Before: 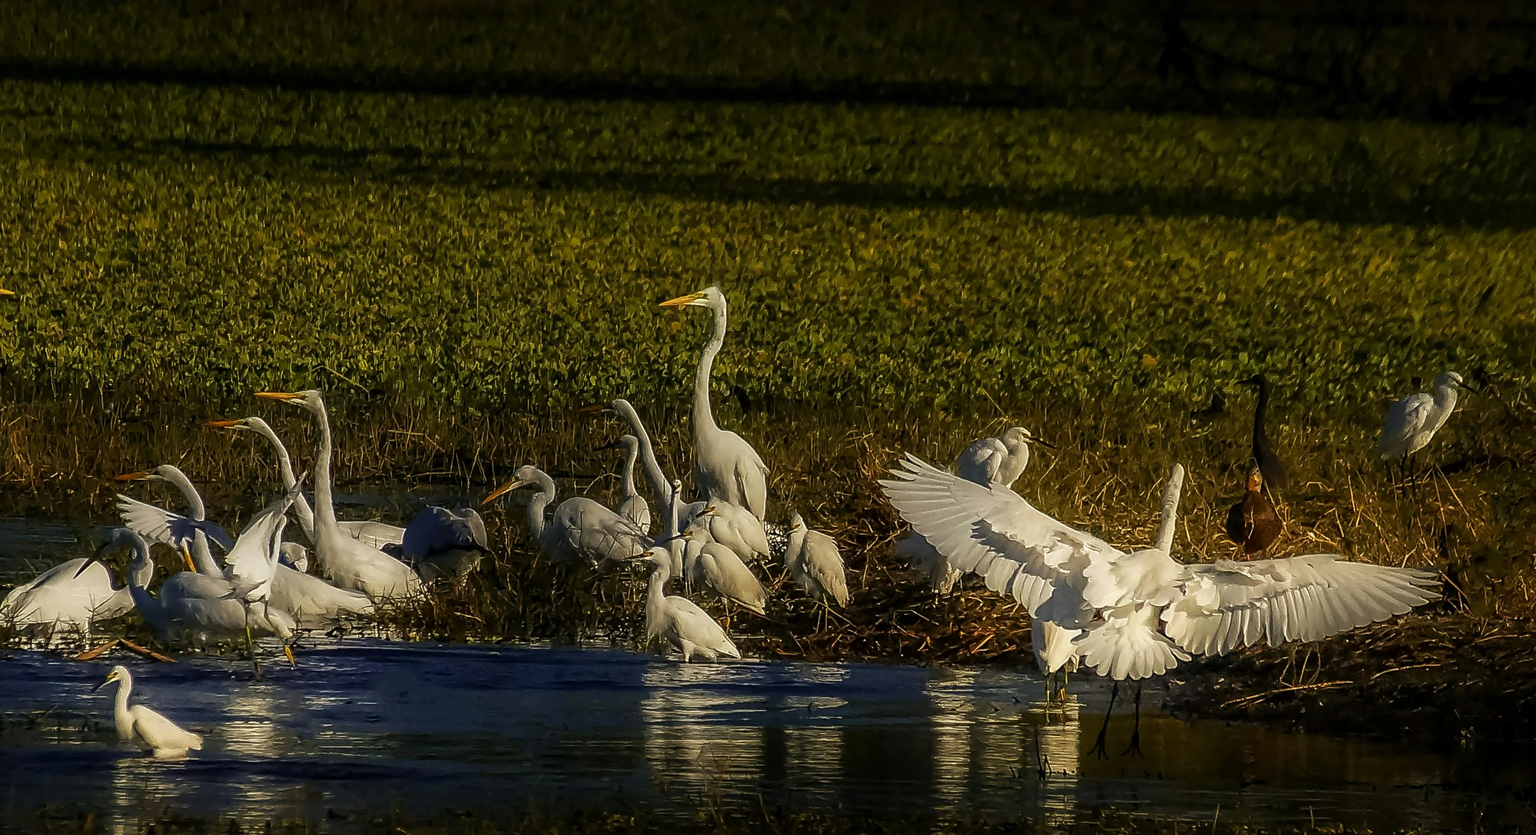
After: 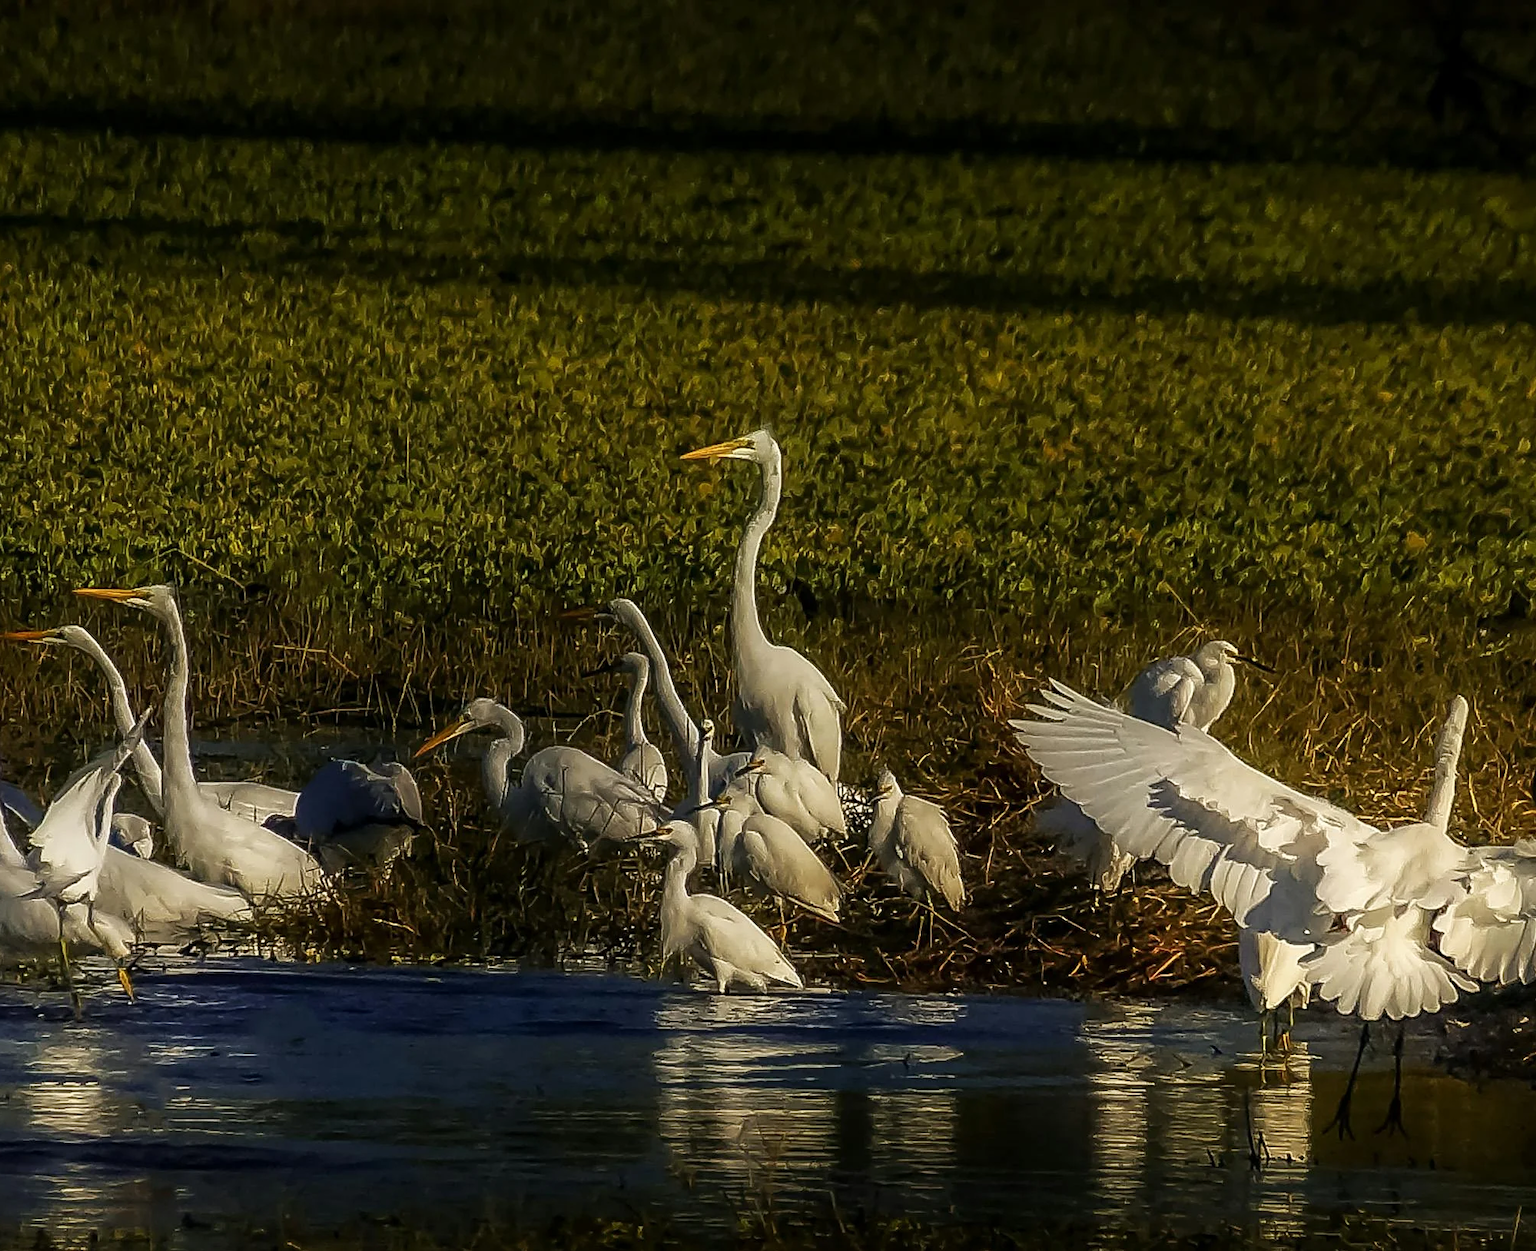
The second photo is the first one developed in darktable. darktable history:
crop and rotate: left 13.409%, right 19.924%
shadows and highlights: shadows 0, highlights 40
